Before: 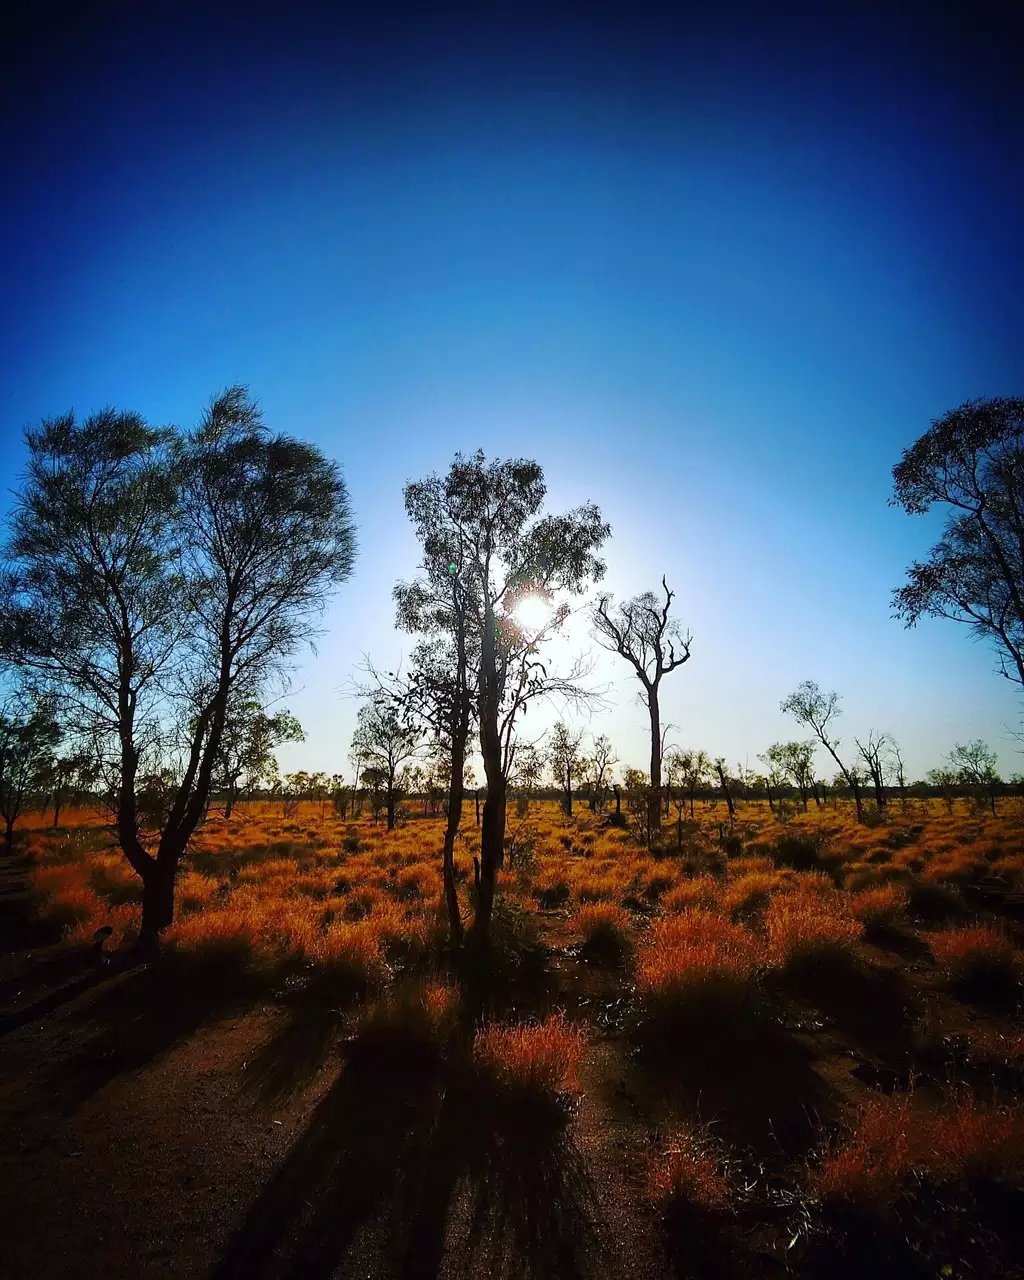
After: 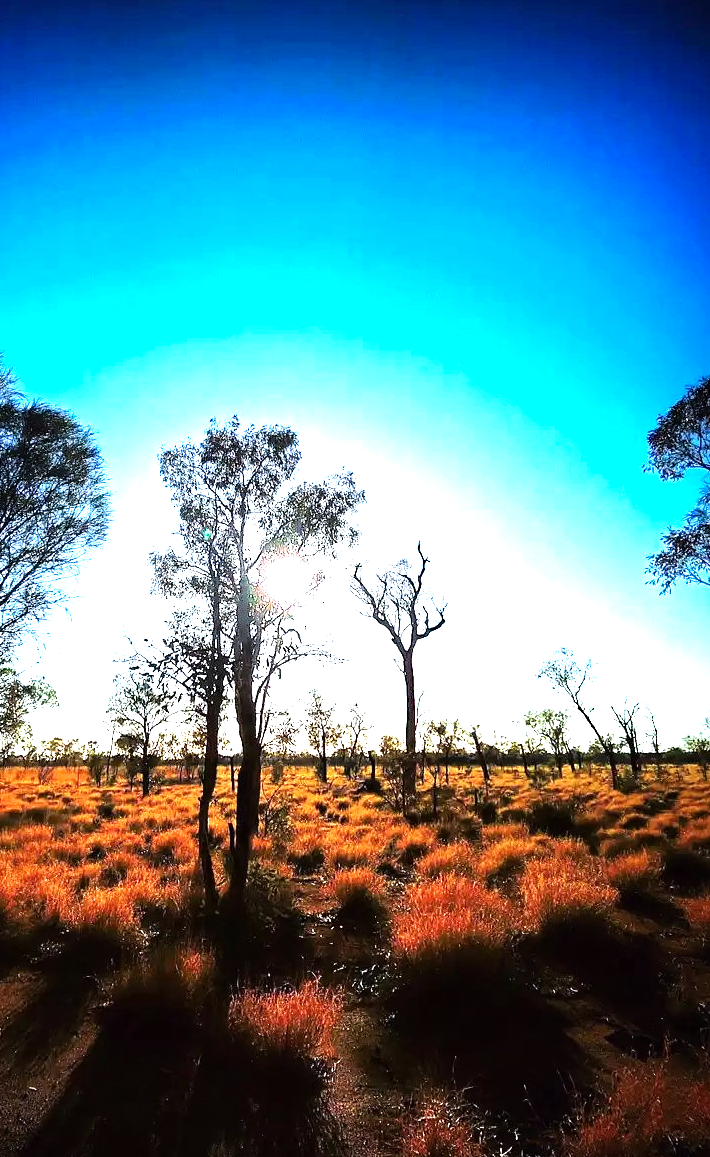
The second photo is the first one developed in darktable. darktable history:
crop and rotate: left 23.932%, top 2.666%, right 6.679%, bottom 6.905%
tone equalizer: -8 EV -1.12 EV, -7 EV -0.987 EV, -6 EV -0.9 EV, -5 EV -0.54 EV, -3 EV 0.587 EV, -2 EV 0.876 EV, -1 EV 1.01 EV, +0 EV 1.07 EV, mask exposure compensation -0.511 EV
color correction: highlights a* -0.816, highlights b* -9.34
haze removal: strength 0.294, distance 0.252, compatibility mode true, adaptive false
exposure: exposure 0.945 EV, compensate highlight preservation false
